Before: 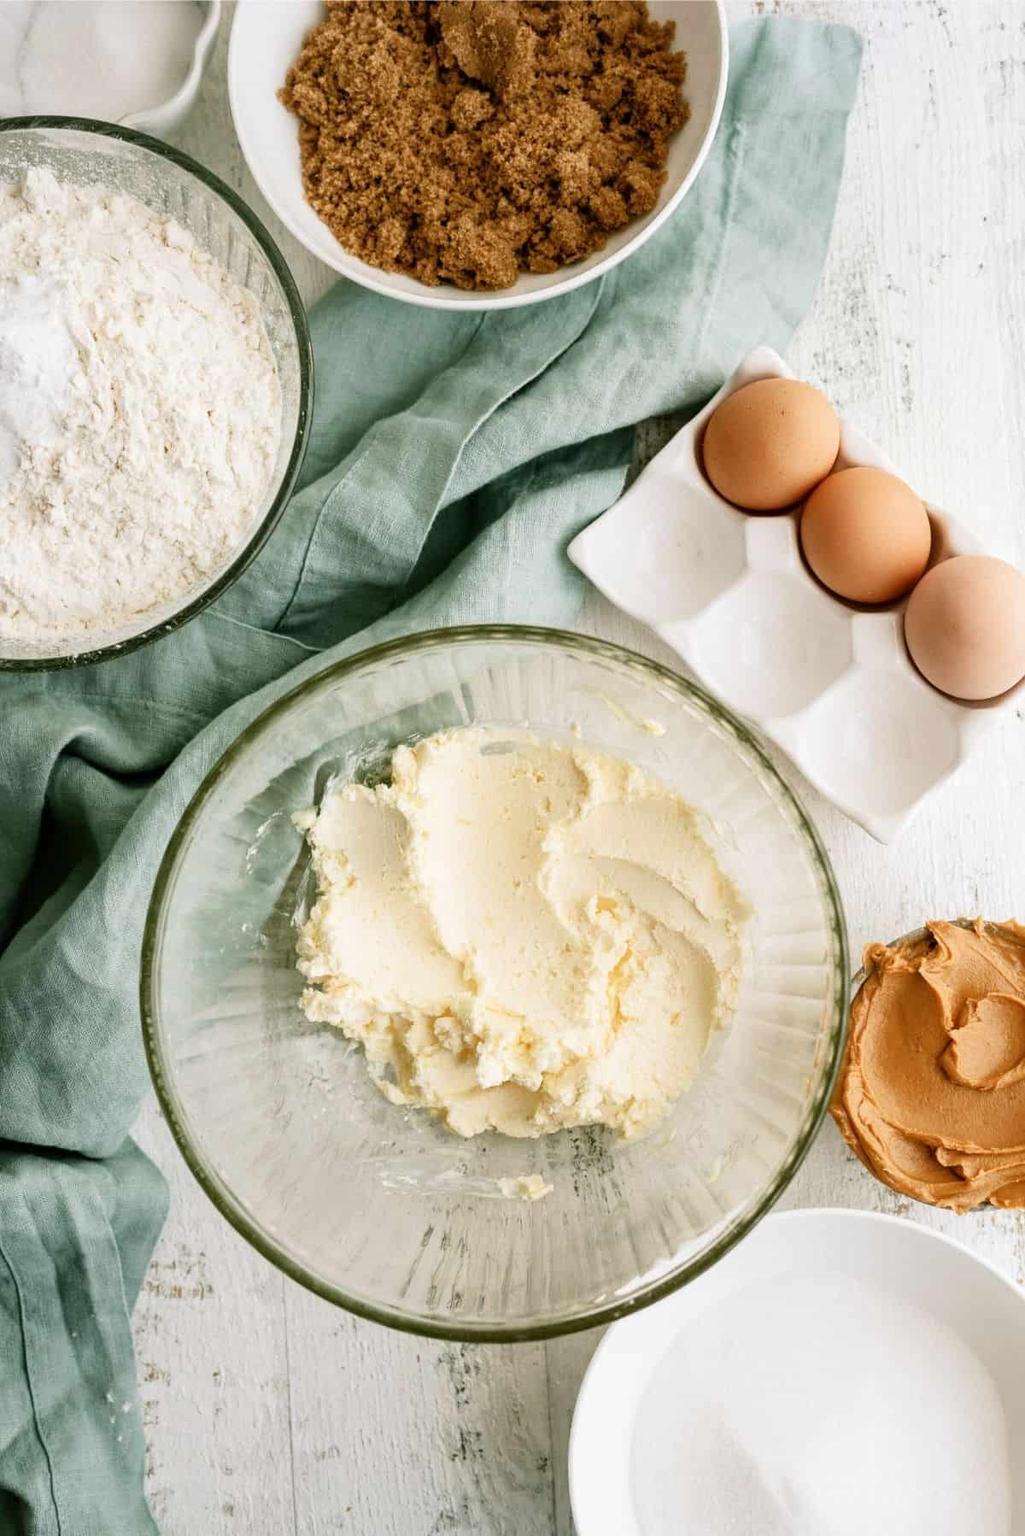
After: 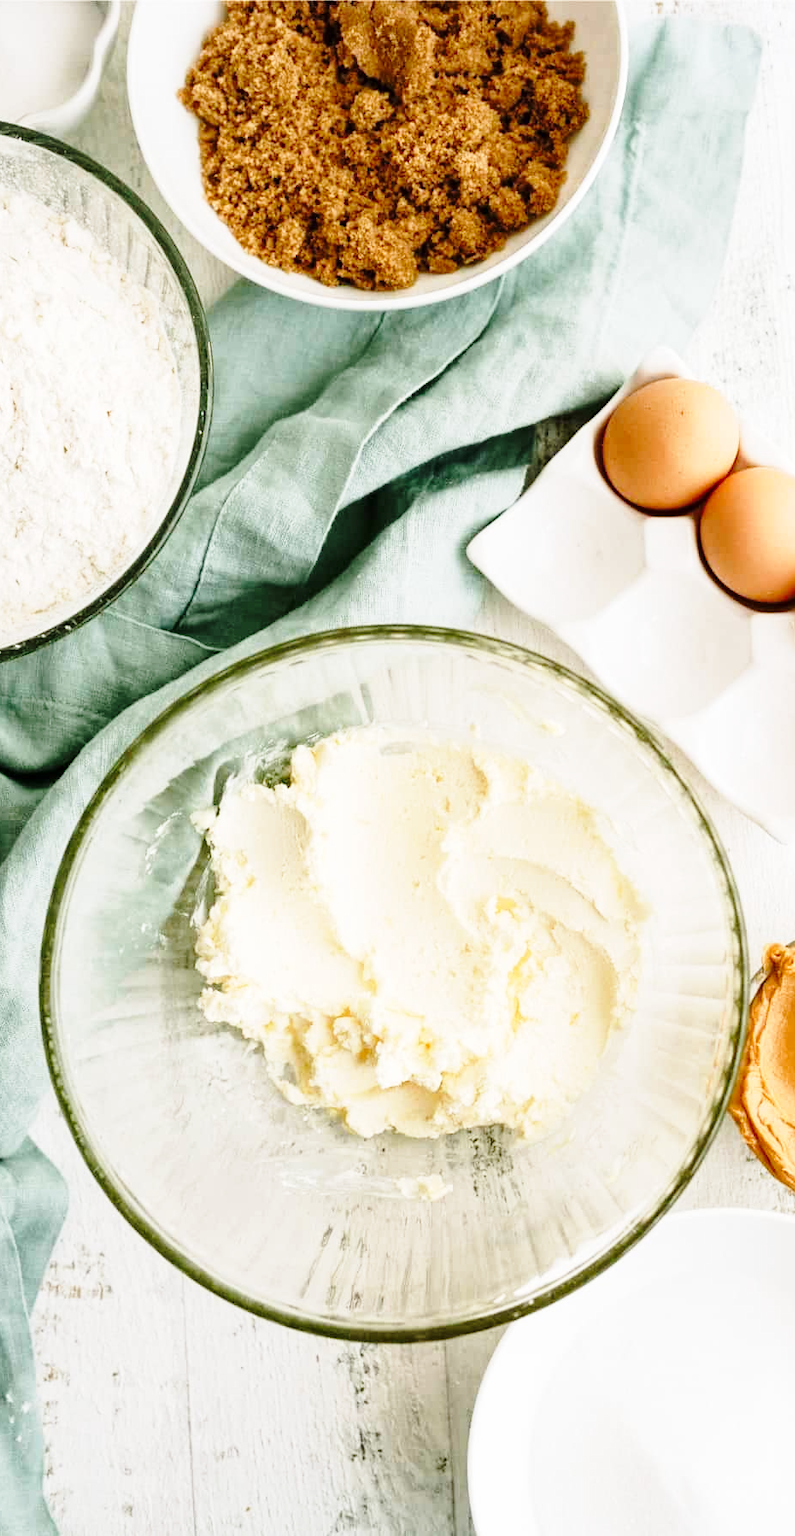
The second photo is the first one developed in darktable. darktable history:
base curve: curves: ch0 [(0, 0) (0.028, 0.03) (0.121, 0.232) (0.46, 0.748) (0.859, 0.968) (1, 1)], preserve colors none
crop: left 9.874%, right 12.484%
